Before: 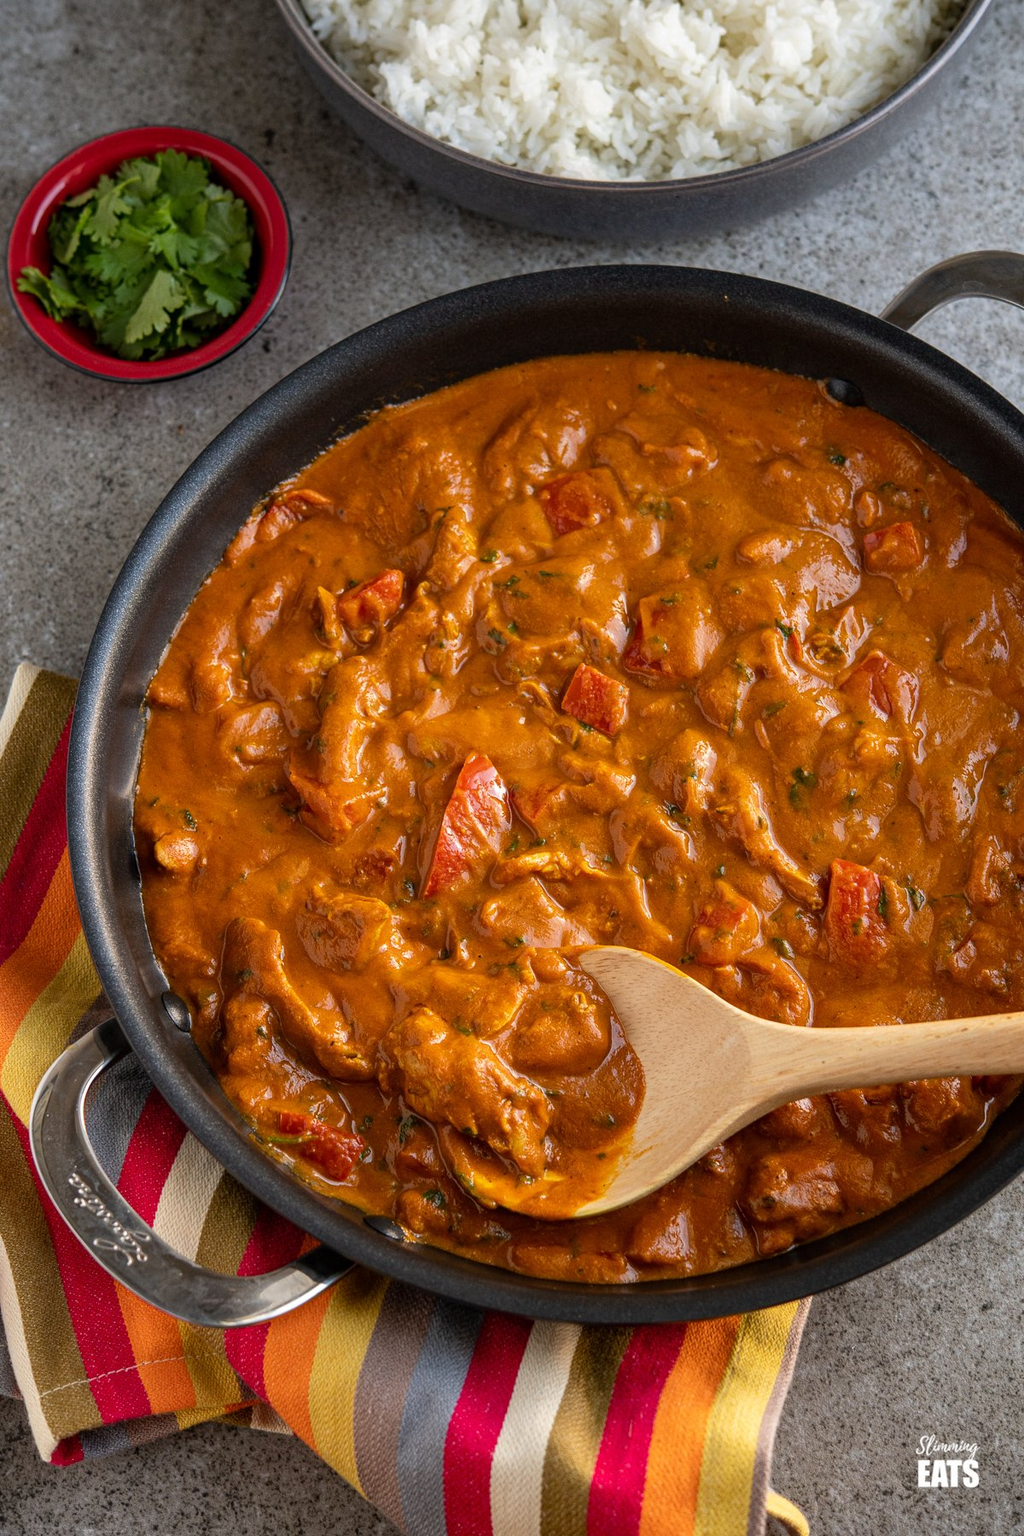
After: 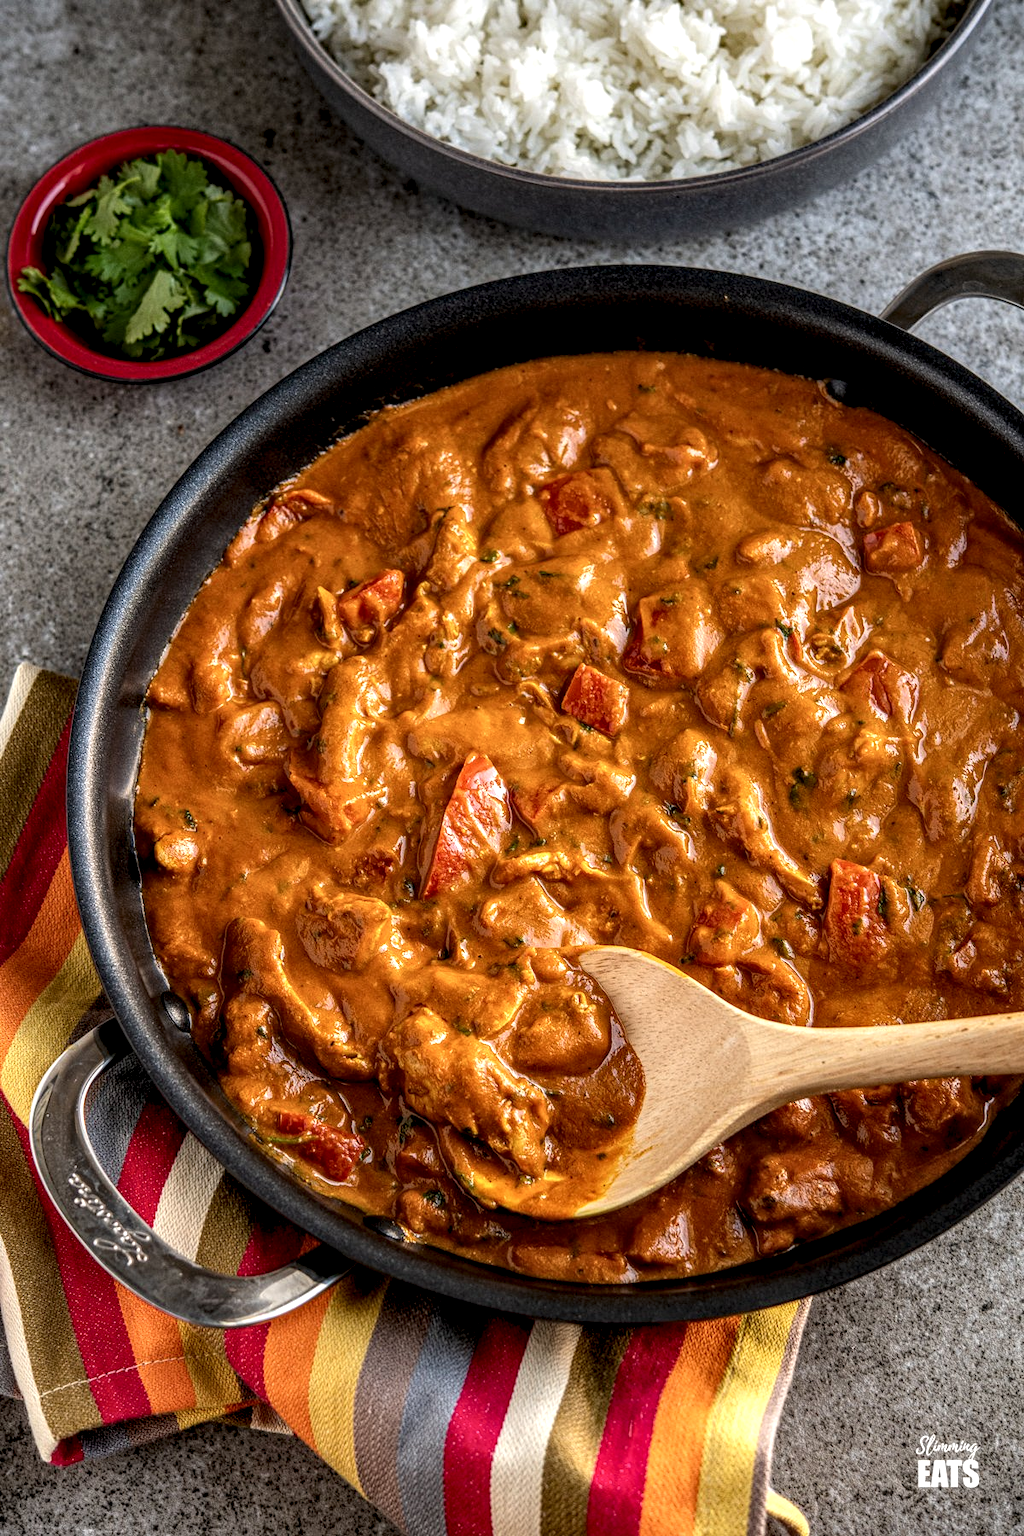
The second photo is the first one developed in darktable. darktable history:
local contrast: highlights 2%, shadows 5%, detail 181%
